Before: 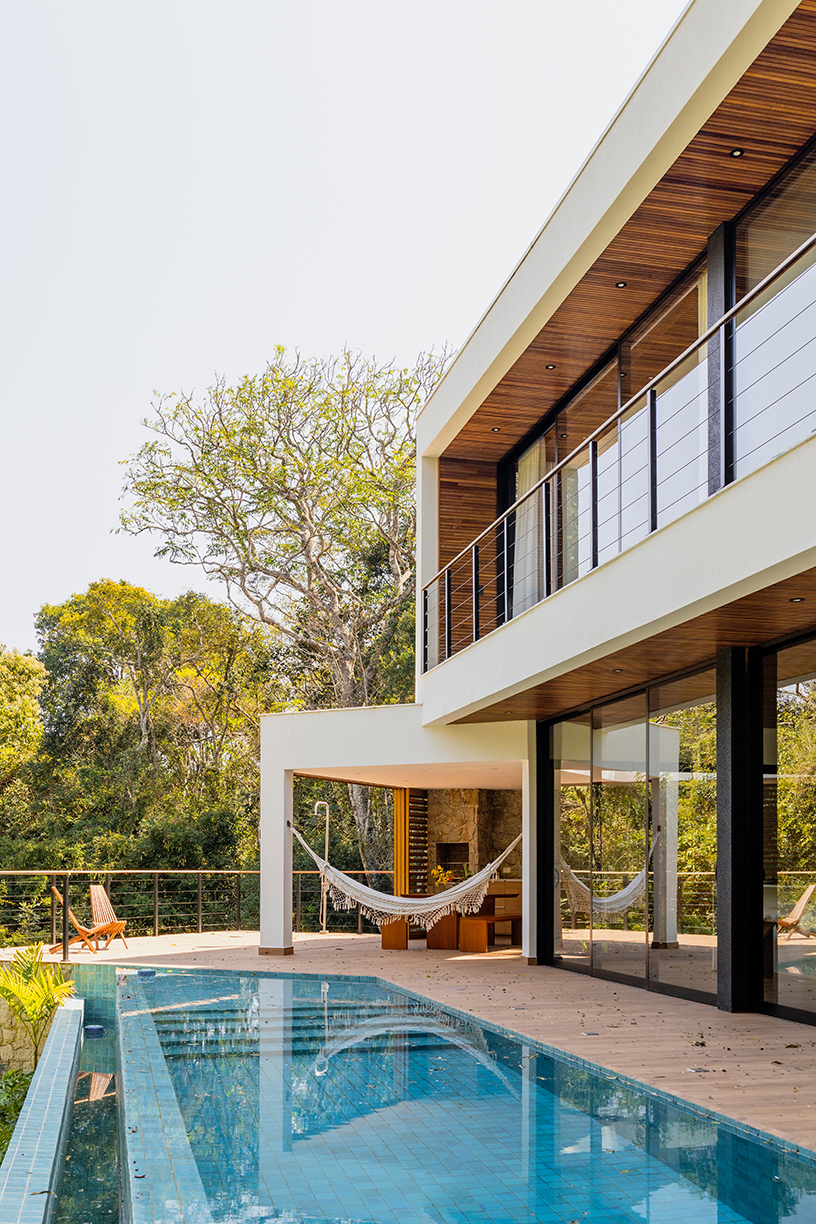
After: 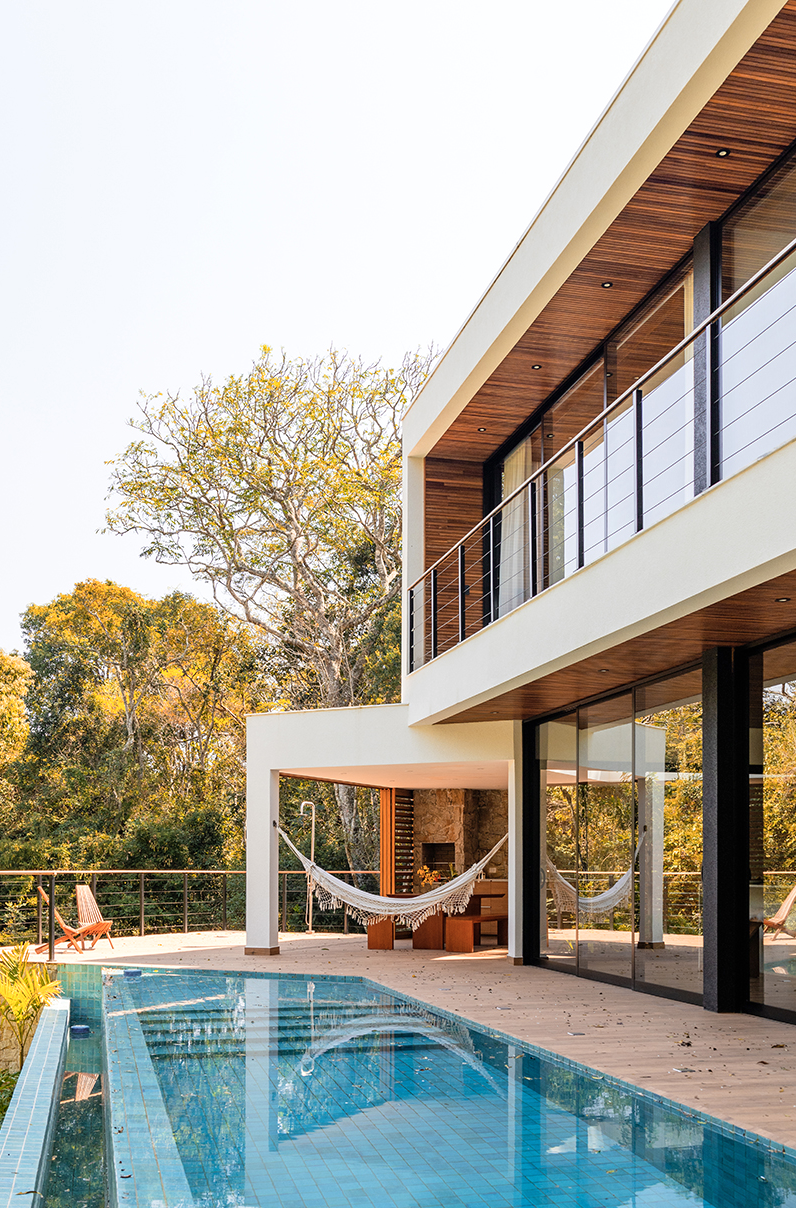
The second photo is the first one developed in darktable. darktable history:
crop and rotate: left 1.774%, right 0.633%, bottom 1.28%
exposure: black level correction 0, exposure 0.2 EV, compensate exposure bias true, compensate highlight preservation false
color zones: curves: ch1 [(0, 0.455) (0.063, 0.455) (0.286, 0.495) (0.429, 0.5) (0.571, 0.5) (0.714, 0.5) (0.857, 0.5) (1, 0.455)]; ch2 [(0, 0.532) (0.063, 0.521) (0.233, 0.447) (0.429, 0.489) (0.571, 0.5) (0.714, 0.5) (0.857, 0.5) (1, 0.532)]
